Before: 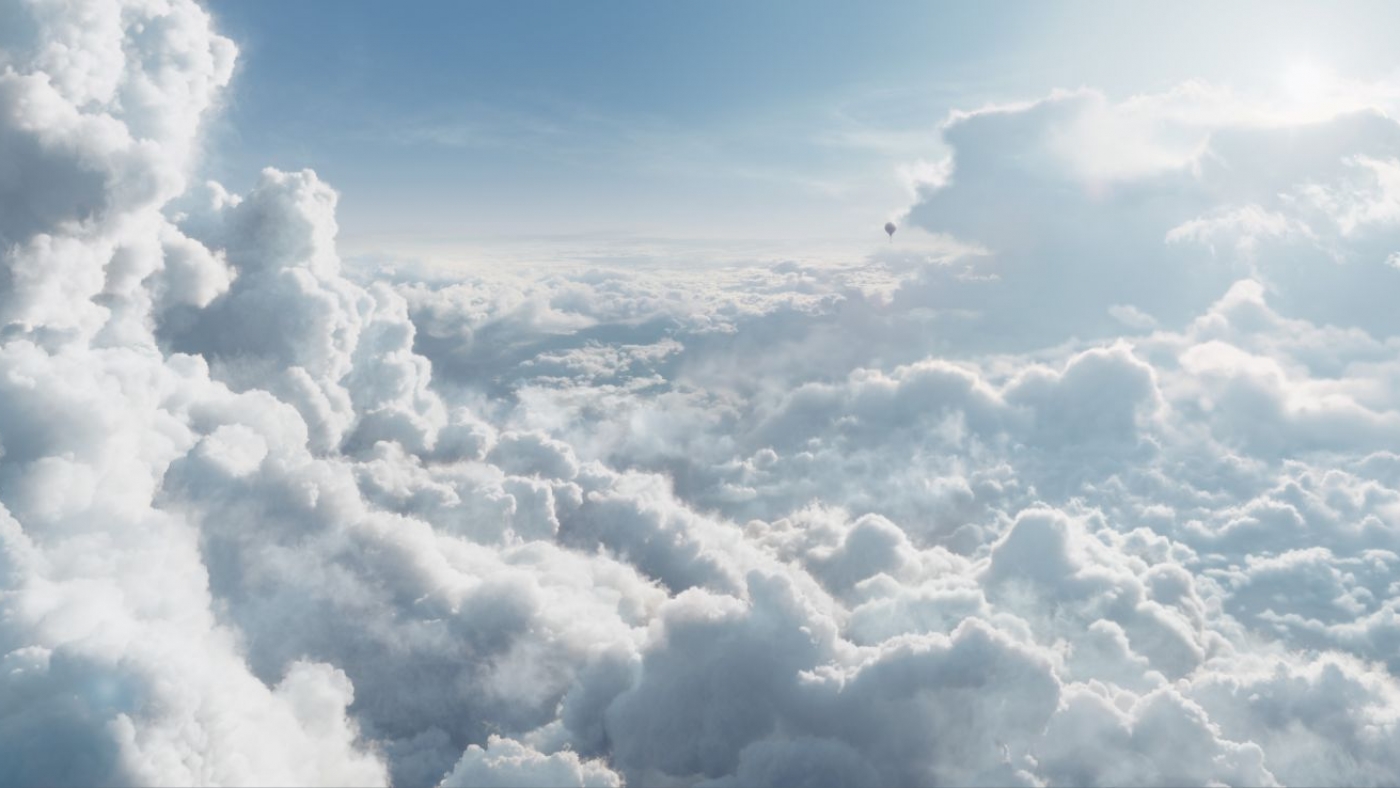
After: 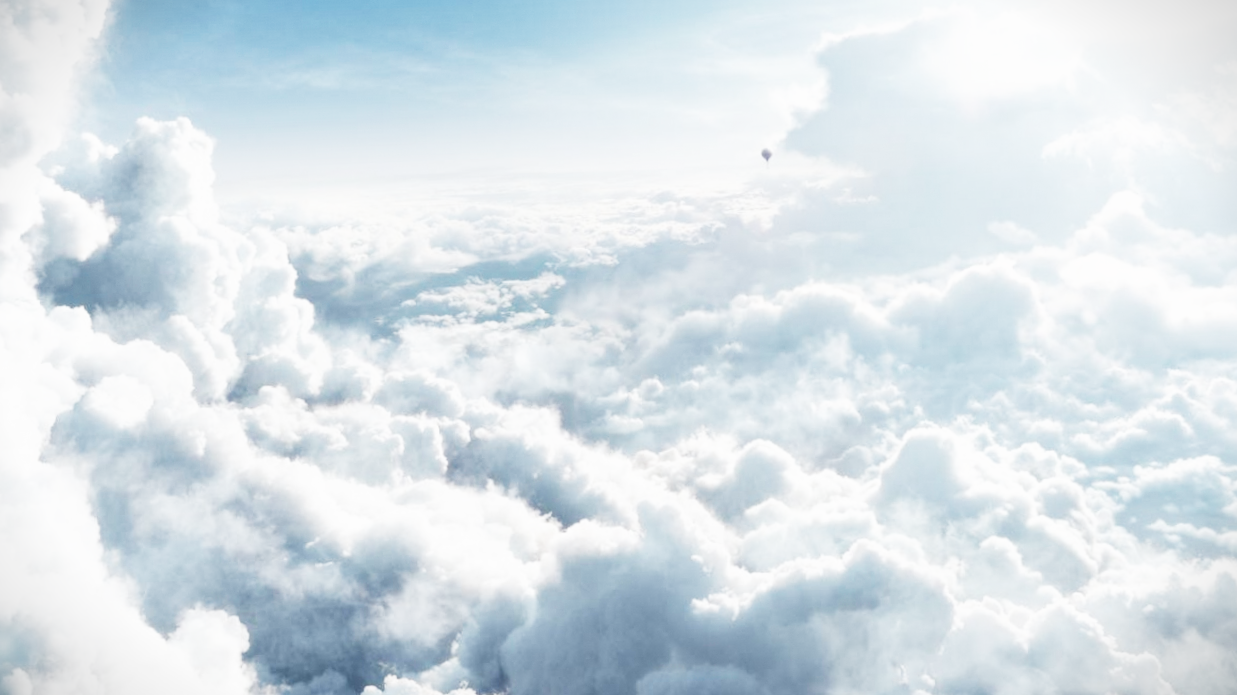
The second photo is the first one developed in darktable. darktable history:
shadows and highlights: soften with gaussian
crop and rotate: angle 2.24°, left 5.532%, top 5.716%
base curve: curves: ch0 [(0, 0) (0.012, 0.01) (0.073, 0.168) (0.31, 0.711) (0.645, 0.957) (1, 1)], preserve colors none
vignetting: fall-off start 100.27%, width/height ratio 1.308
